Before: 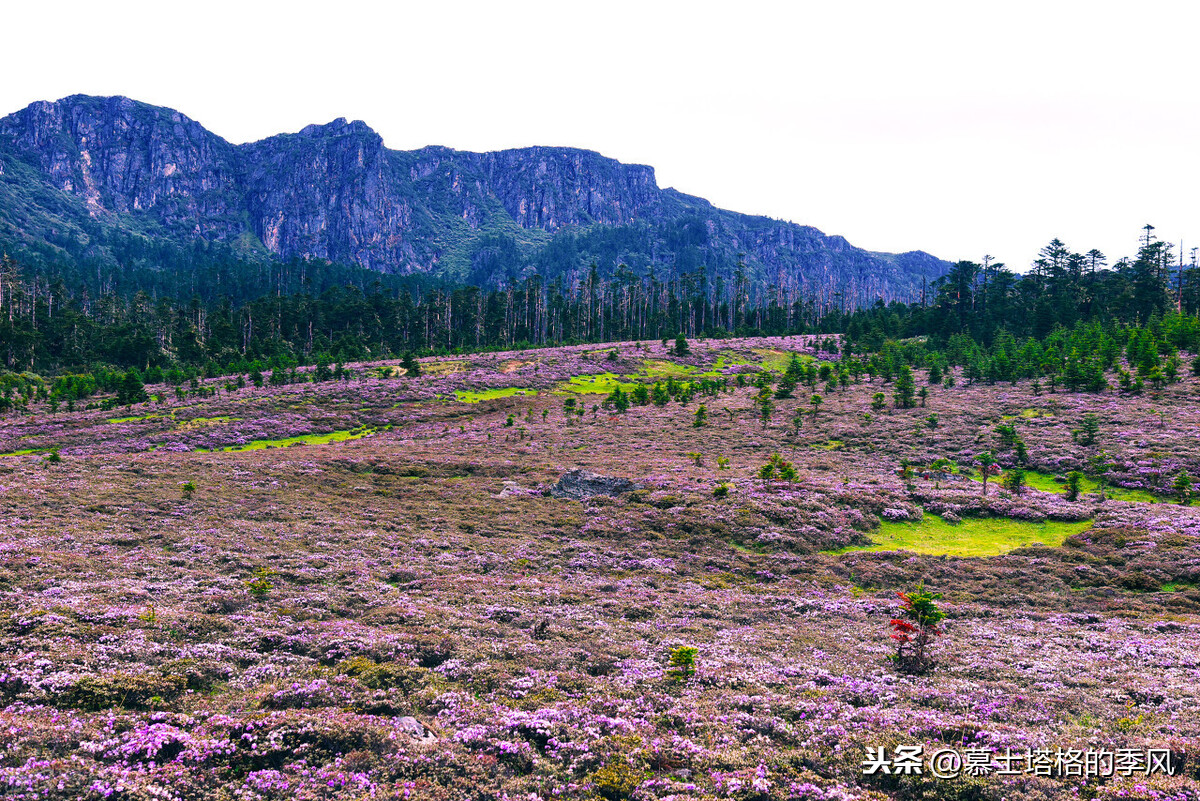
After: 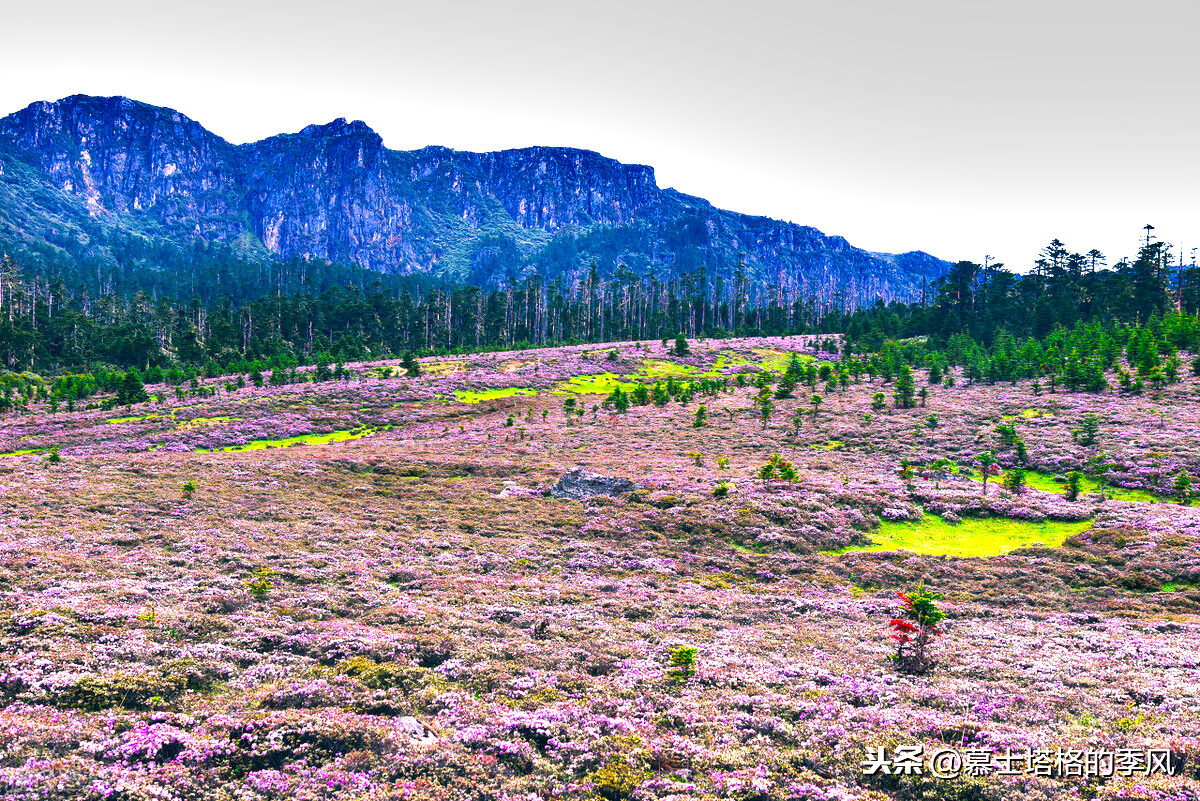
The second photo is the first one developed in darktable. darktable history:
tone equalizer: on, module defaults
color correction: saturation 1.11
shadows and highlights: soften with gaussian
exposure: black level correction 0.001, exposure 0.955 EV, compensate exposure bias true, compensate highlight preservation false
